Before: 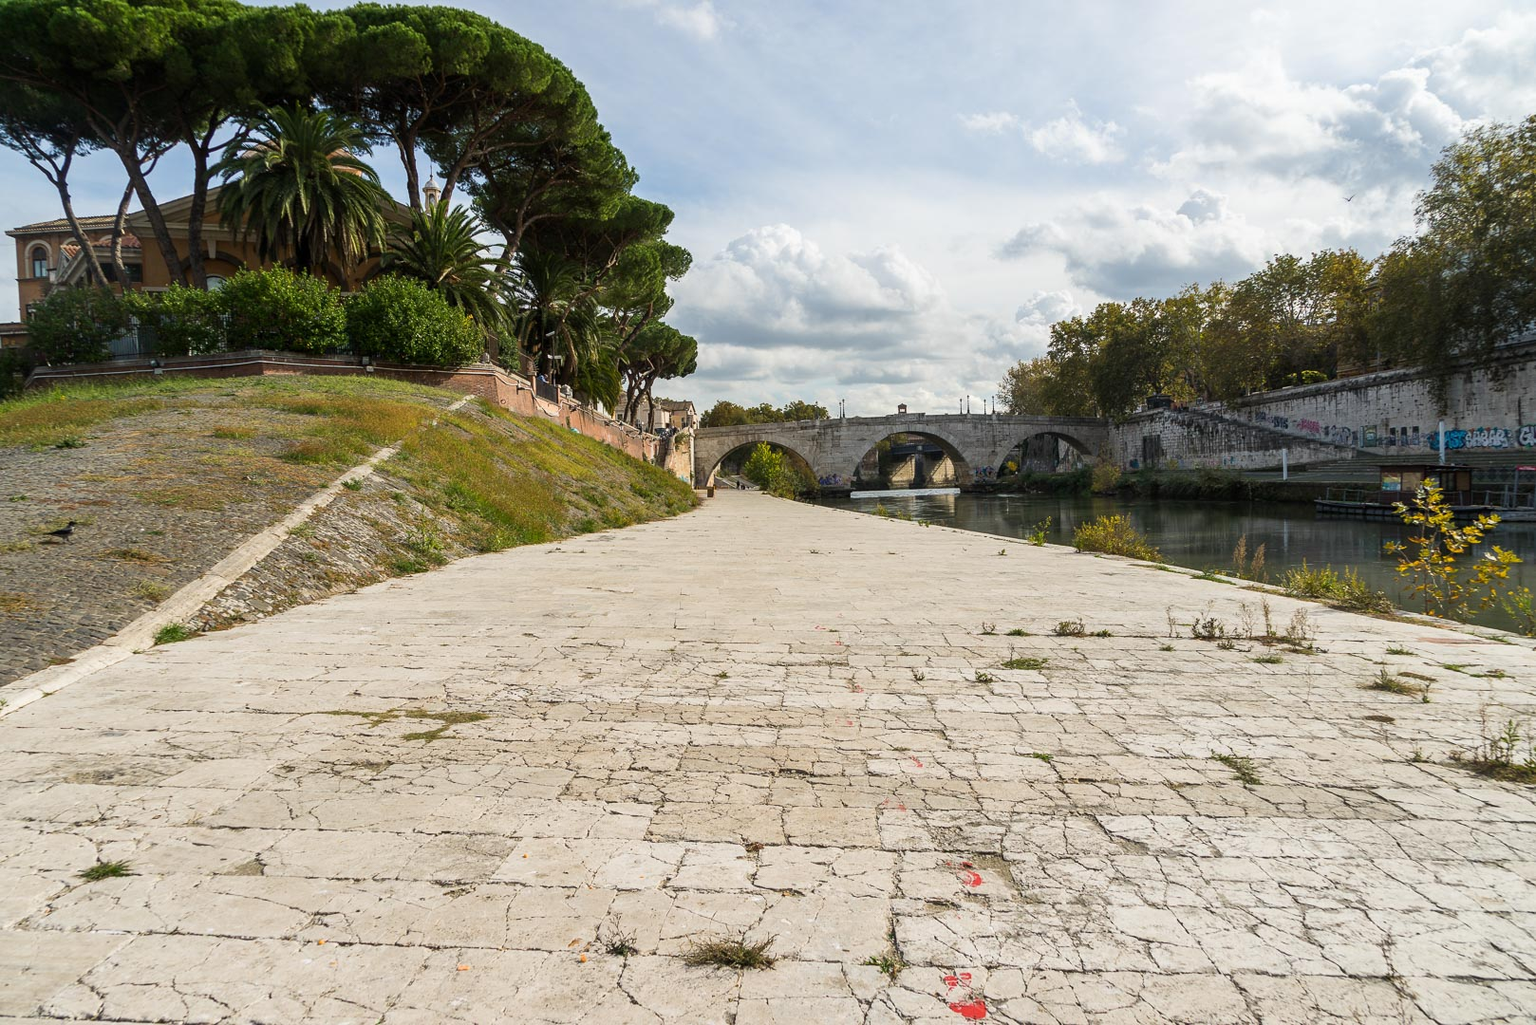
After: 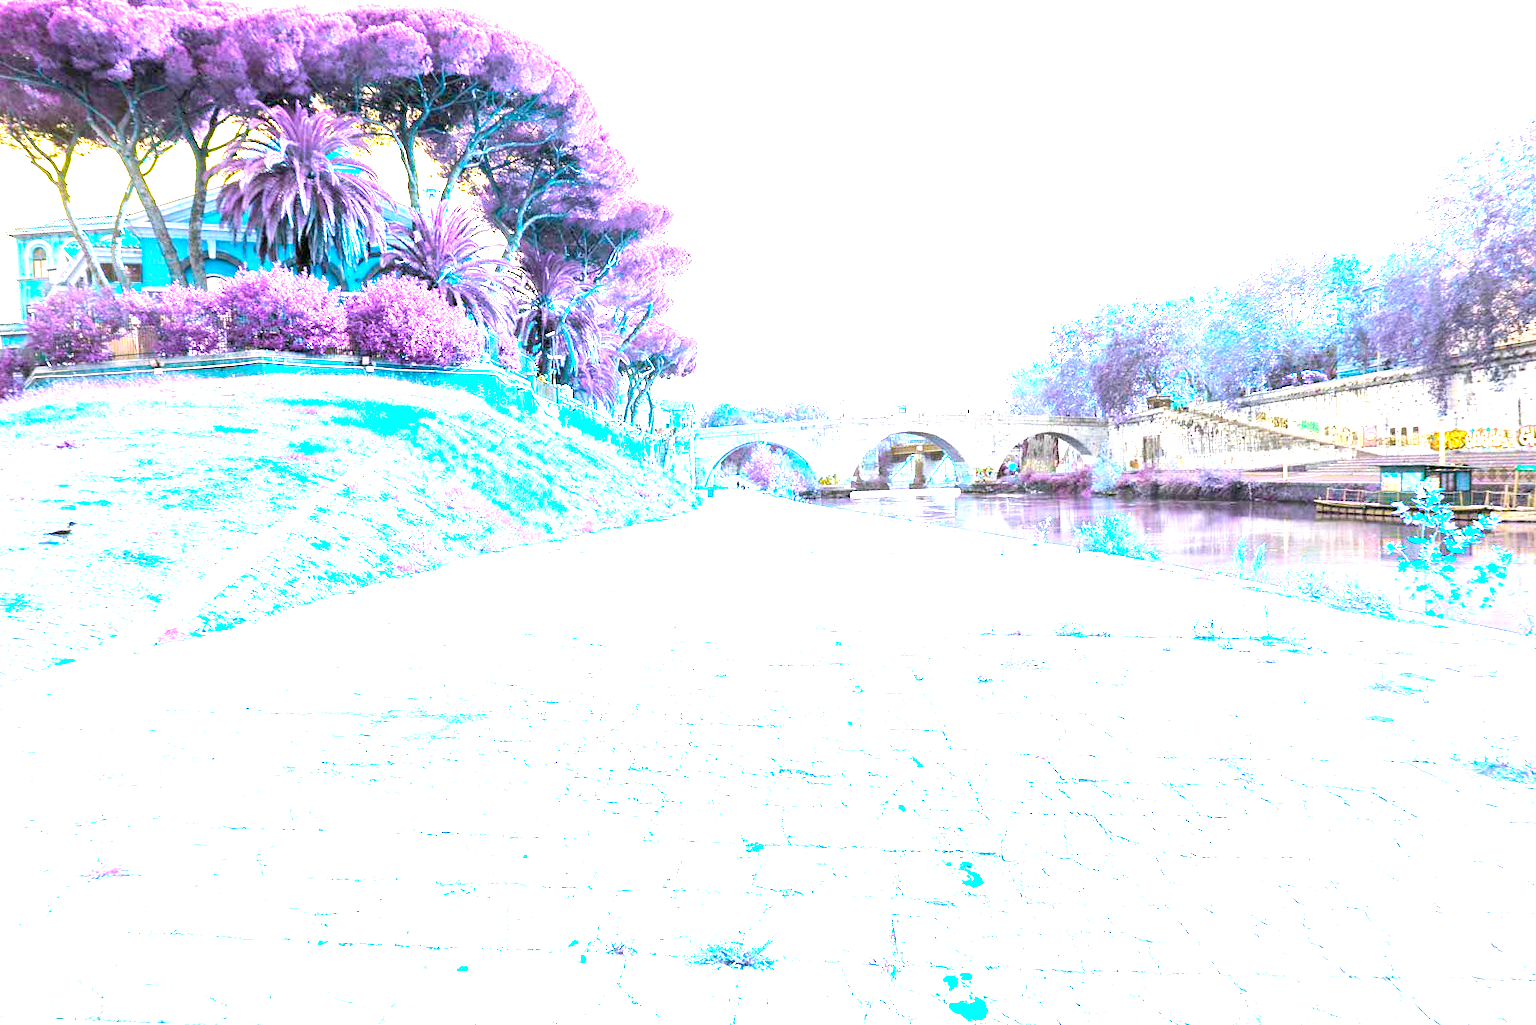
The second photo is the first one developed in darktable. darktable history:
color balance rgb: hue shift 180°, global vibrance 50%, contrast 0.32%
exposure: black level correction 0, exposure 4 EV, compensate exposure bias true, compensate highlight preservation false
tone curve: curves: ch0 [(0, 0) (0.004, 0.001) (0.133, 0.112) (0.325, 0.362) (0.832, 0.893) (1, 1)], color space Lab, linked channels, preserve colors none
